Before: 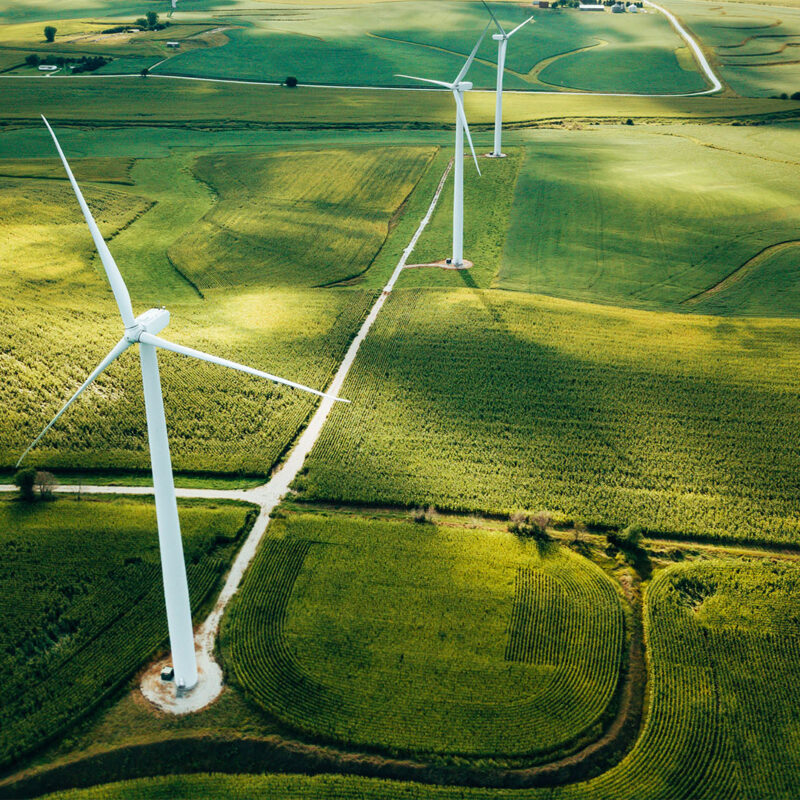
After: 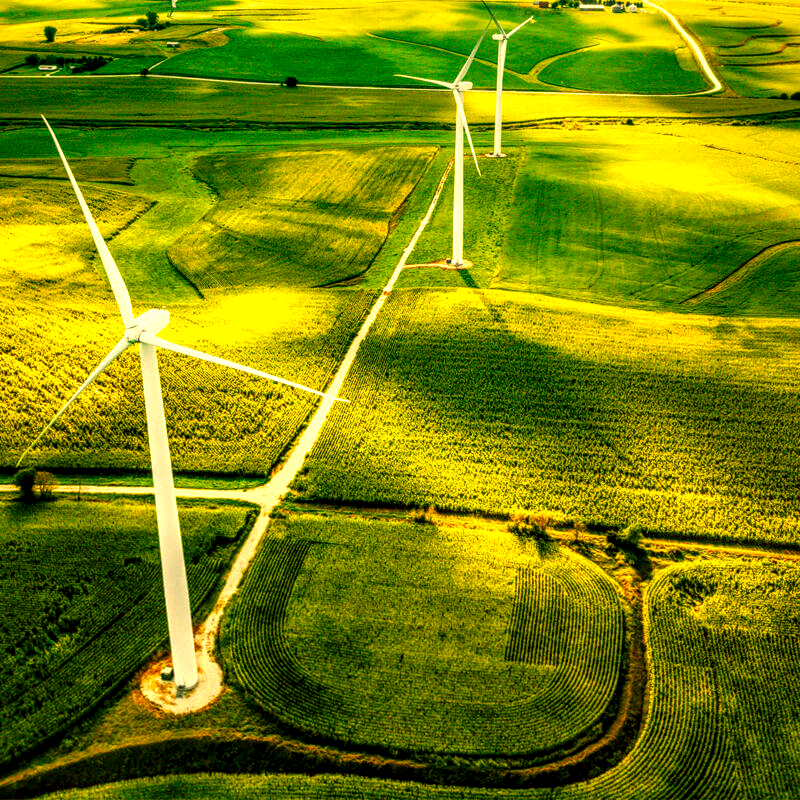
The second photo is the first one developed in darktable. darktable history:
exposure: exposure 0.43 EV, compensate highlight preservation false
color correction: highlights a* 10.94, highlights b* 30.15, shadows a* 2.62, shadows b* 17.45, saturation 1.74
local contrast: highlights 8%, shadows 38%, detail 183%, midtone range 0.477
